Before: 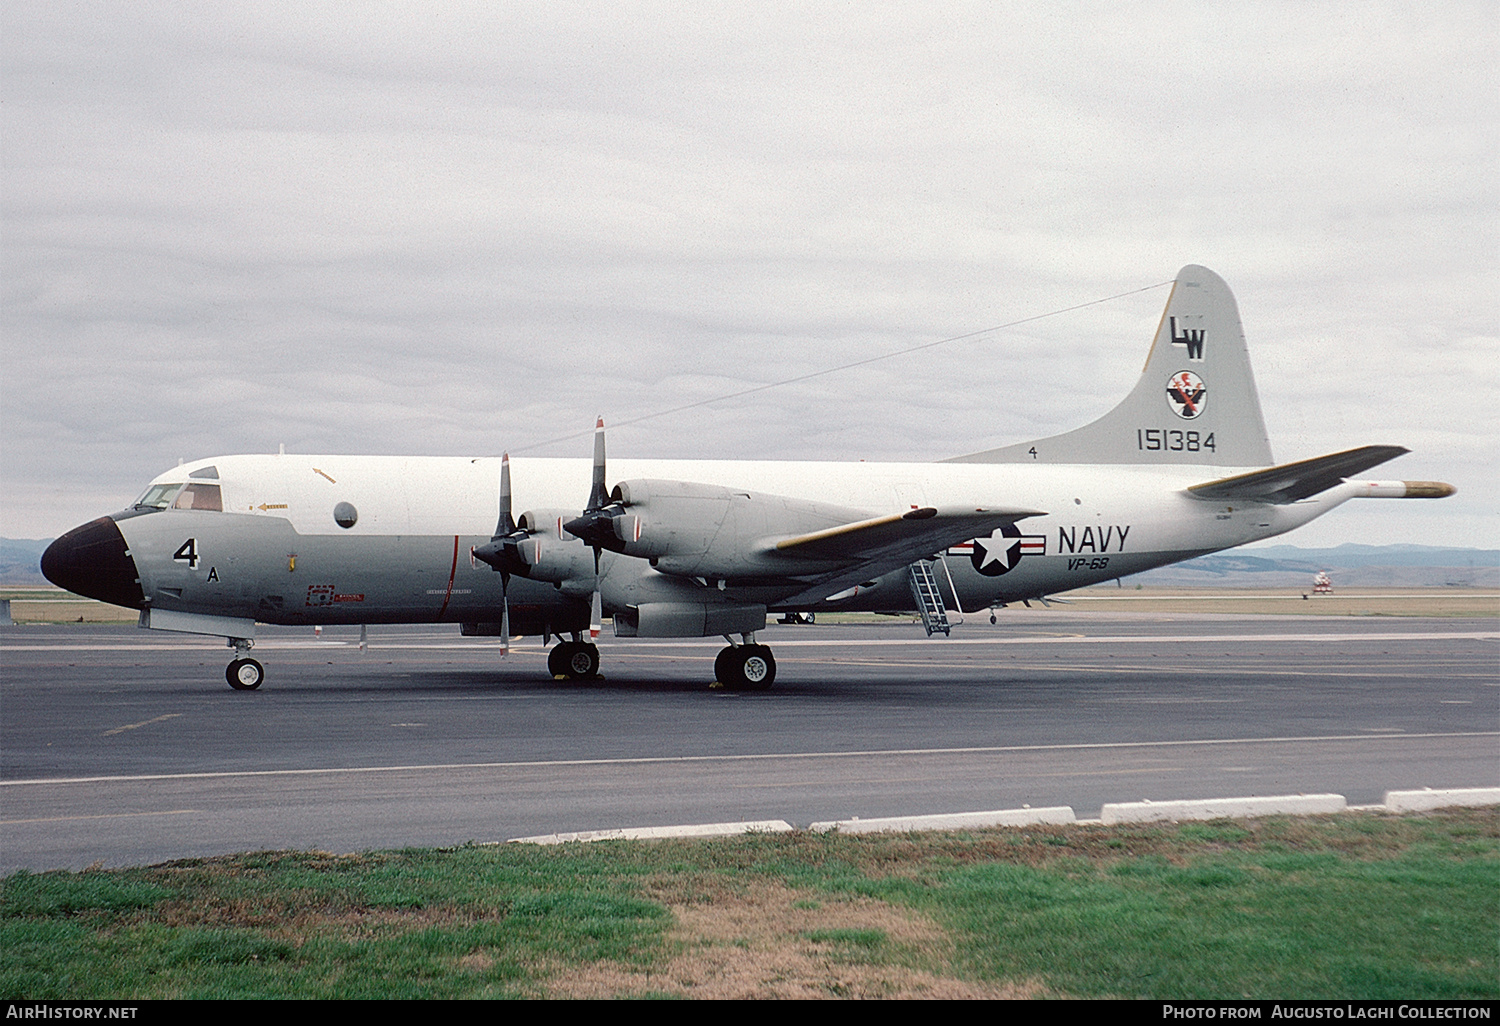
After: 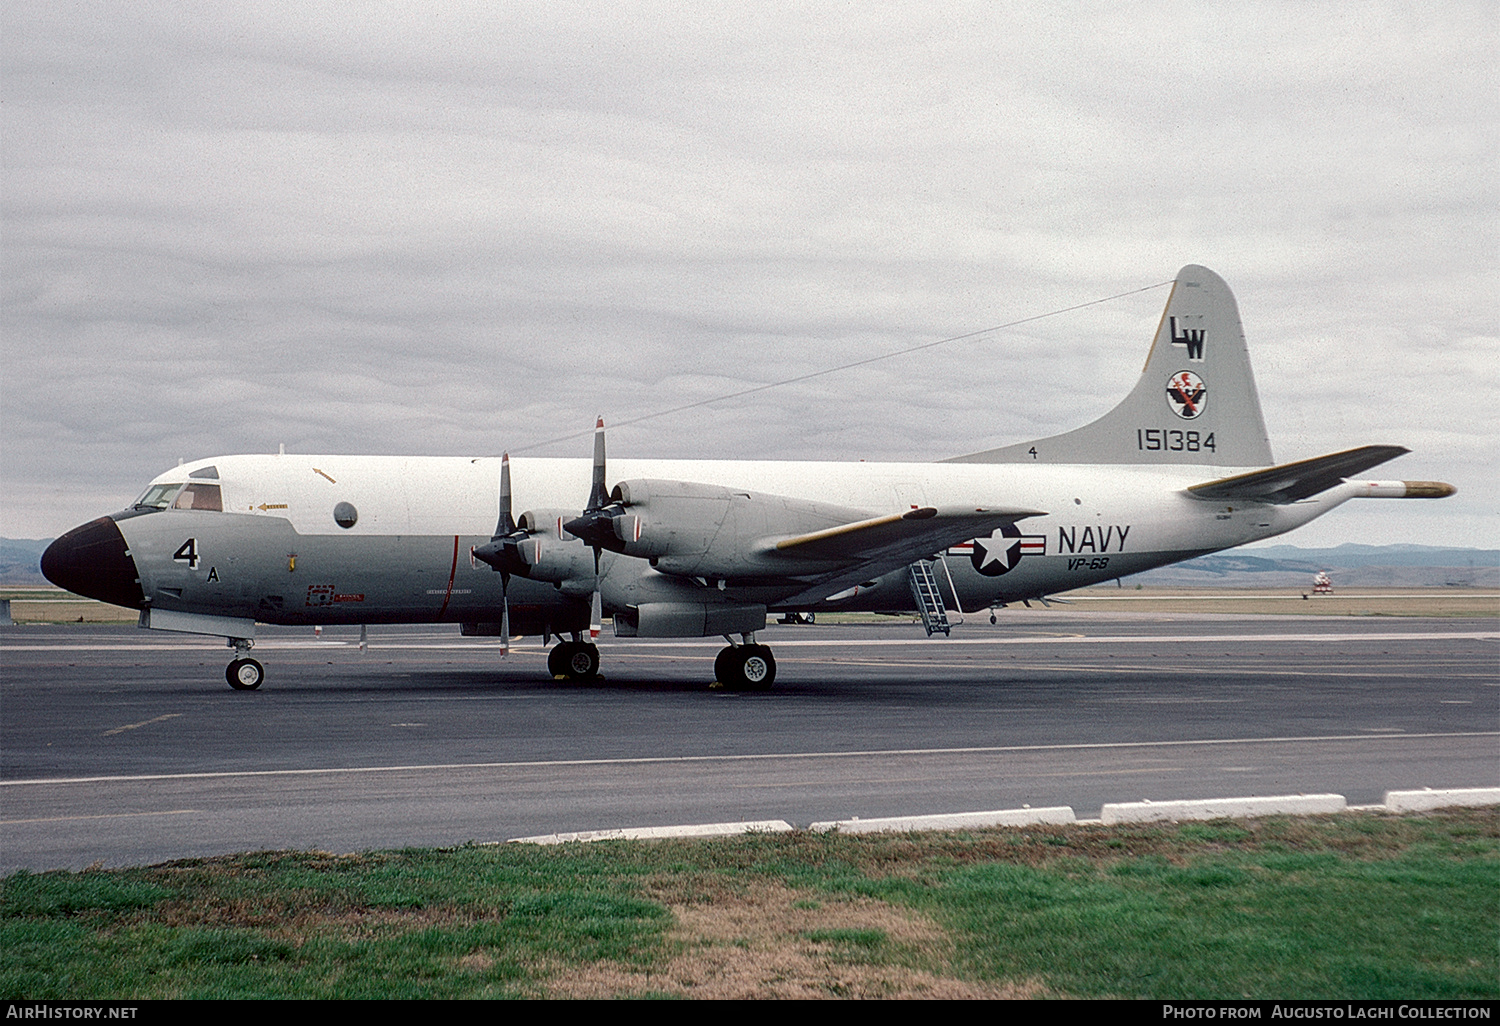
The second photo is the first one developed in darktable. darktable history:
contrast brightness saturation: brightness -0.096
local contrast: on, module defaults
